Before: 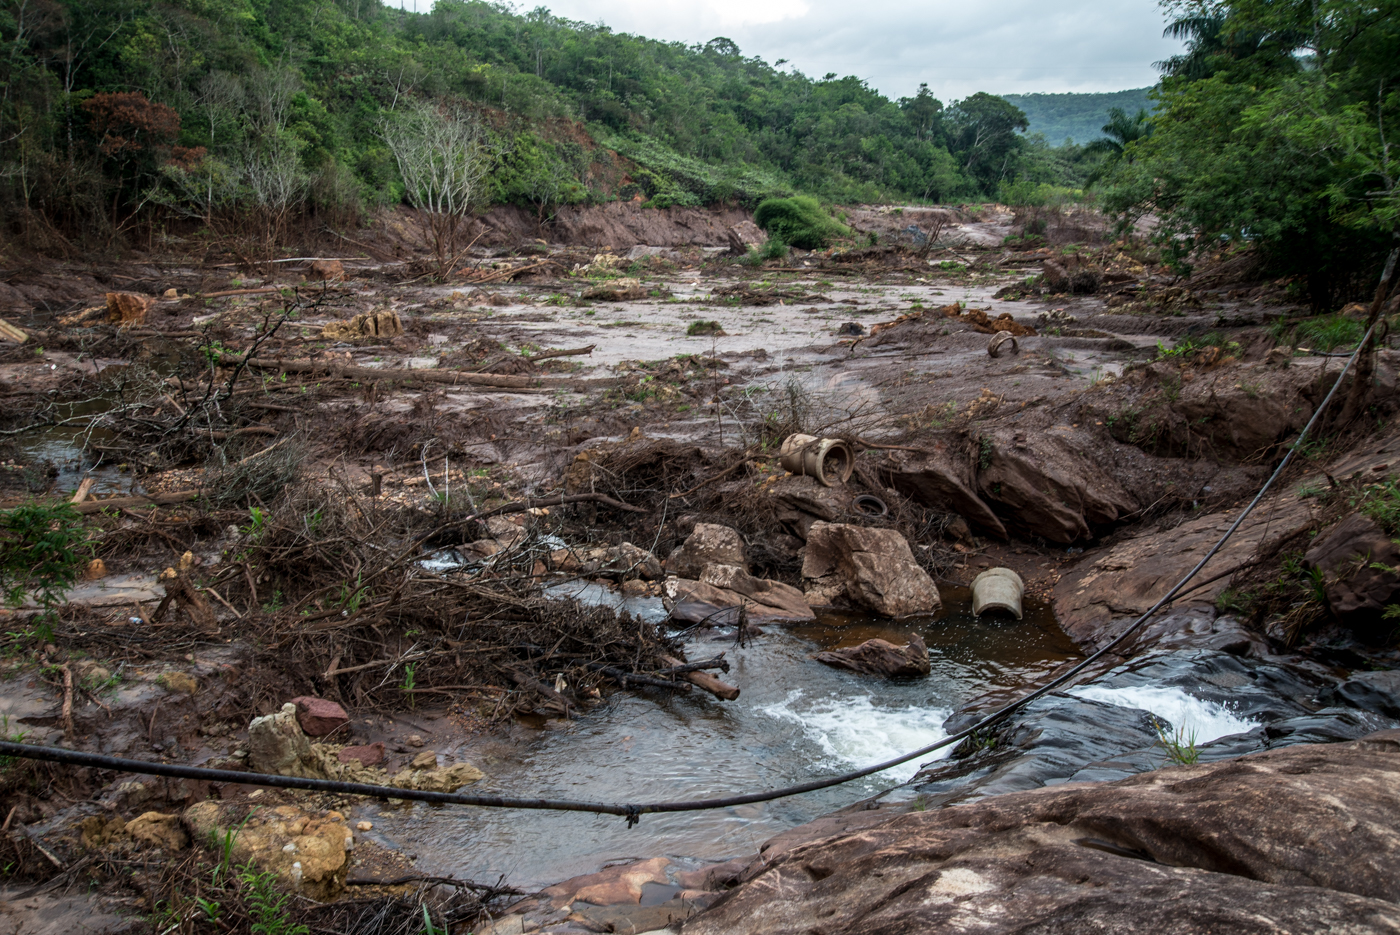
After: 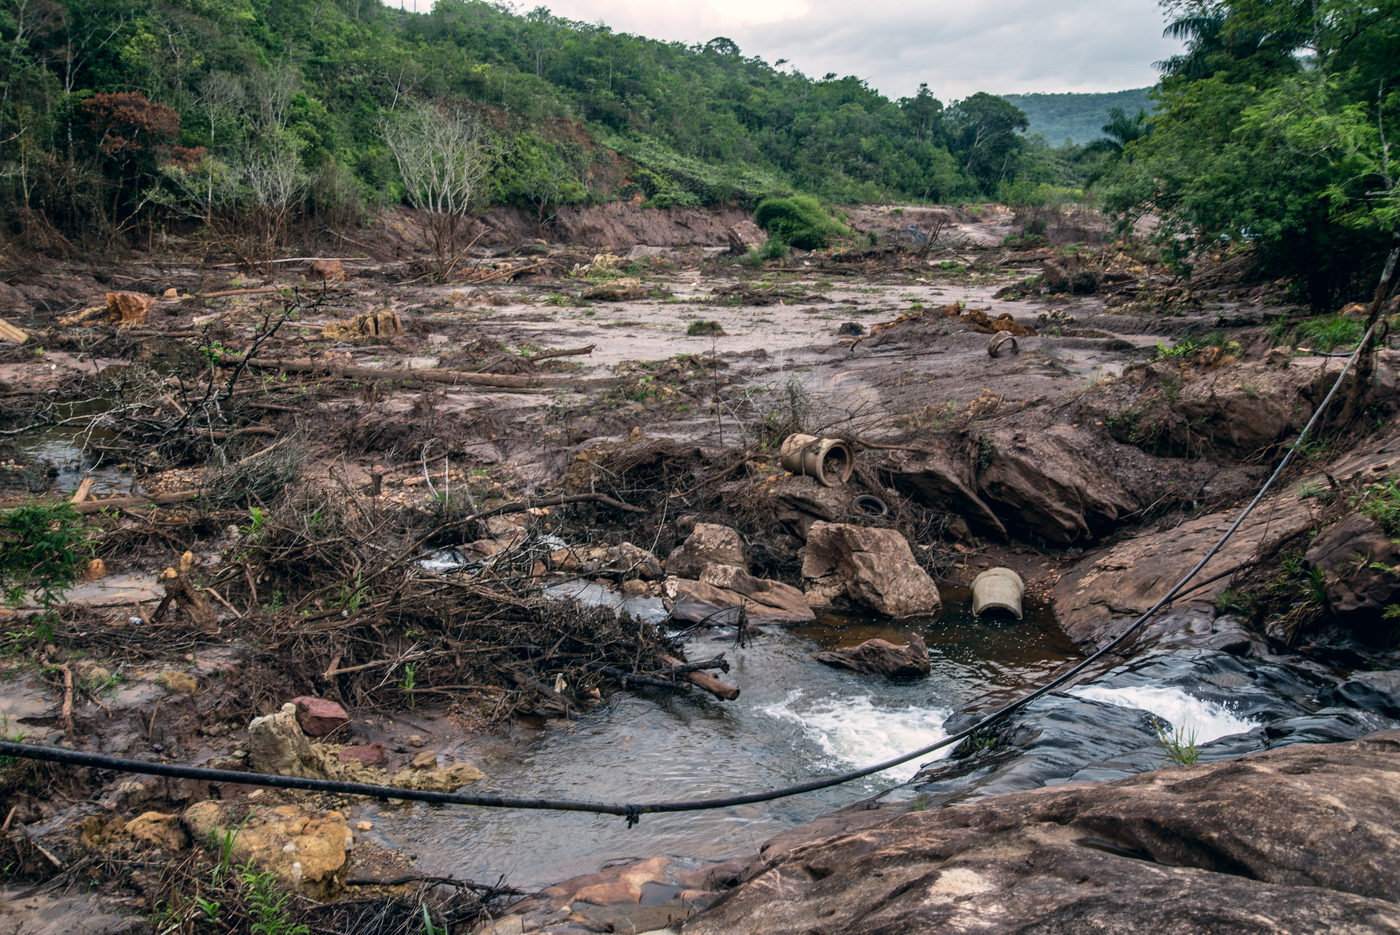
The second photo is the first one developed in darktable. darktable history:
shadows and highlights: soften with gaussian
color correction: highlights a* 5.44, highlights b* 5.3, shadows a* -4.87, shadows b* -5.08
